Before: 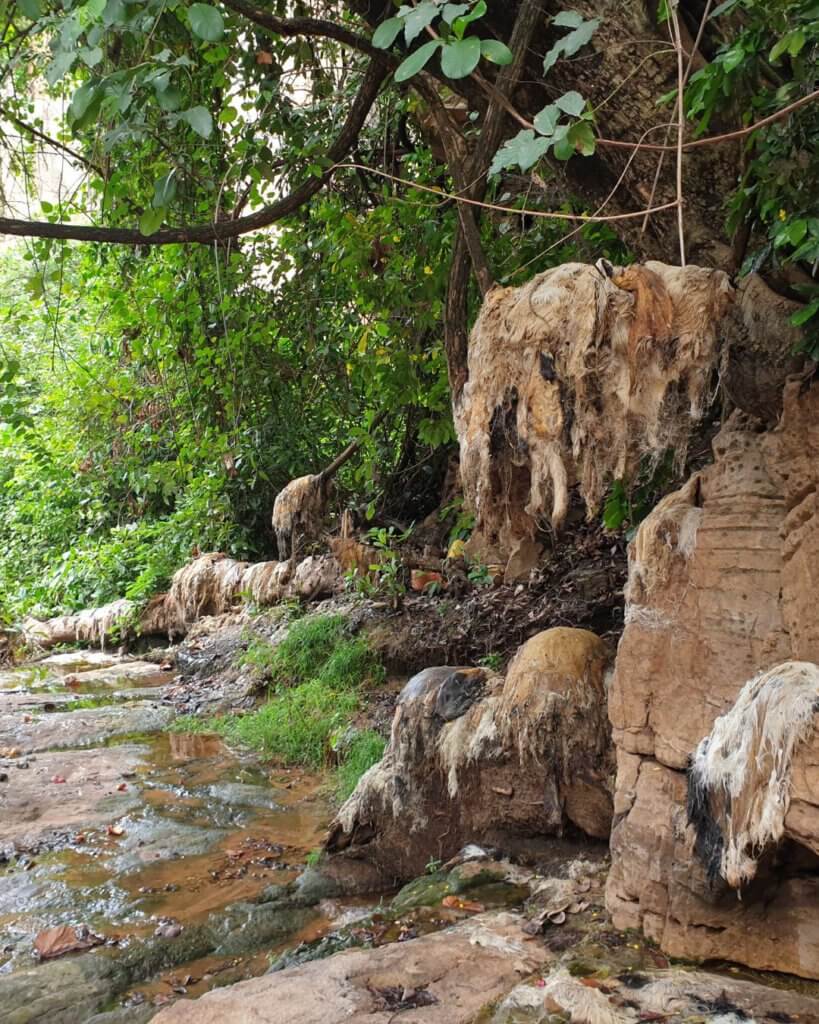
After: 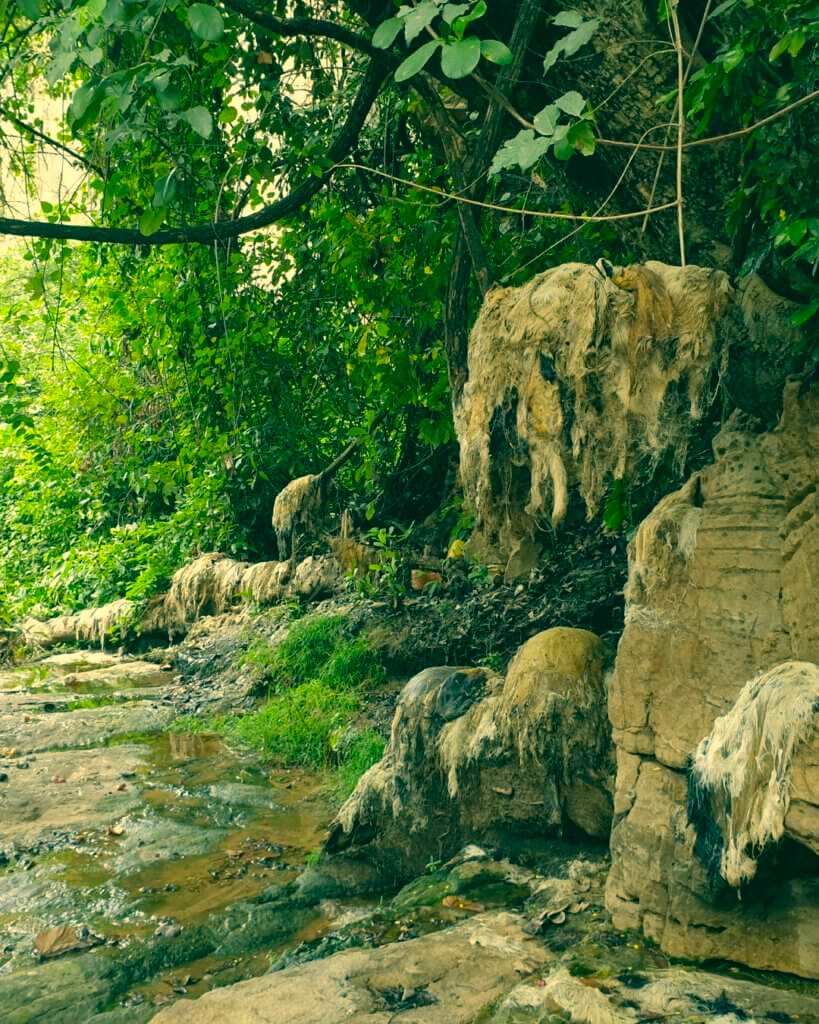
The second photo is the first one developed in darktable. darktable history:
color correction: highlights a* 1.73, highlights b* 34.25, shadows a* -36.46, shadows b* -6.21
